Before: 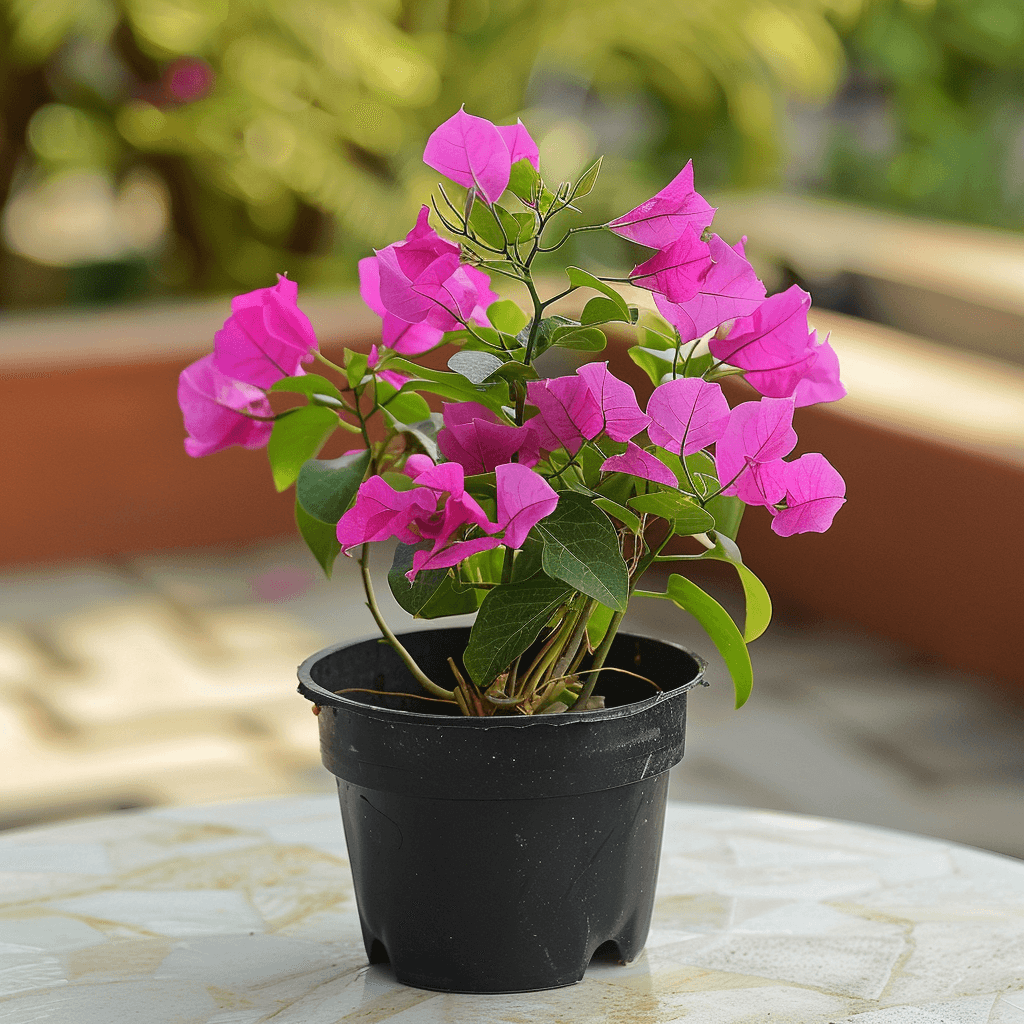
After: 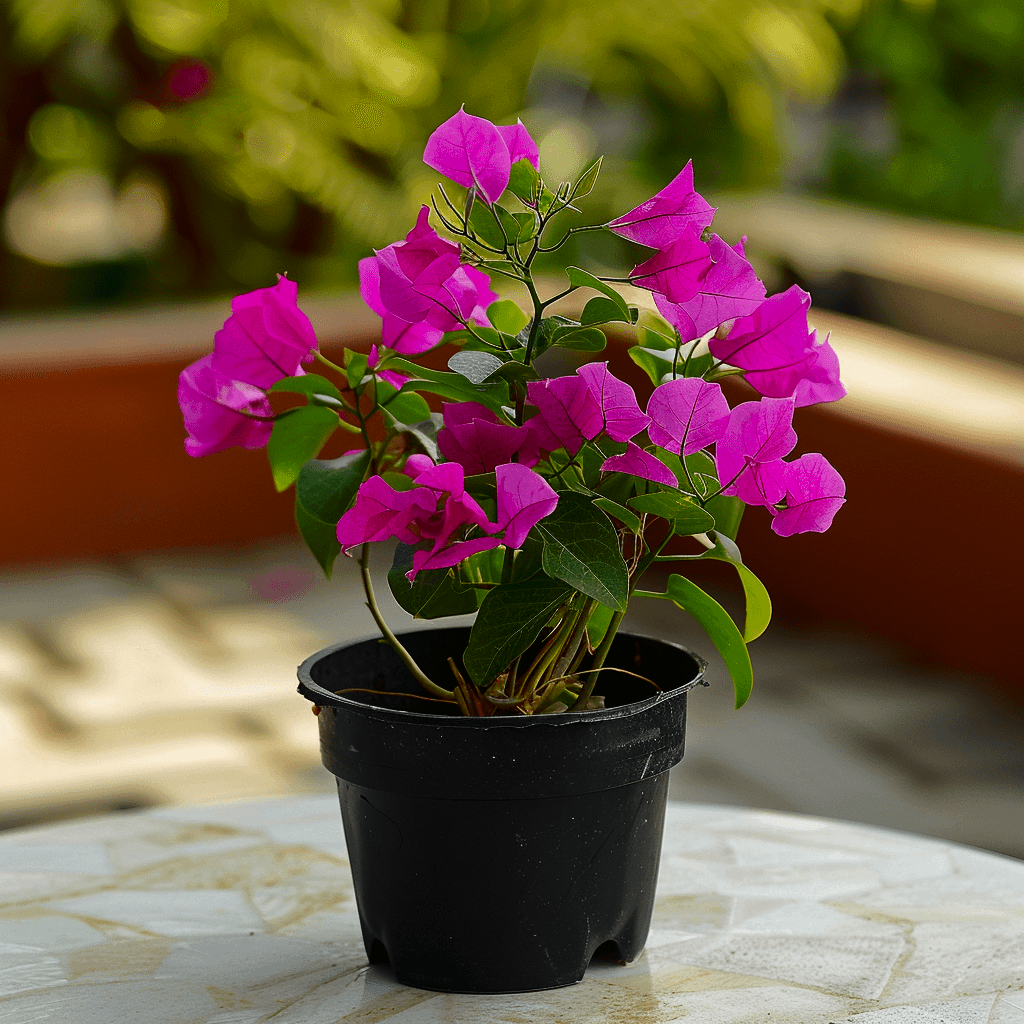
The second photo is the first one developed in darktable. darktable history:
contrast brightness saturation: contrast 0.104, brightness -0.268, saturation 0.139
